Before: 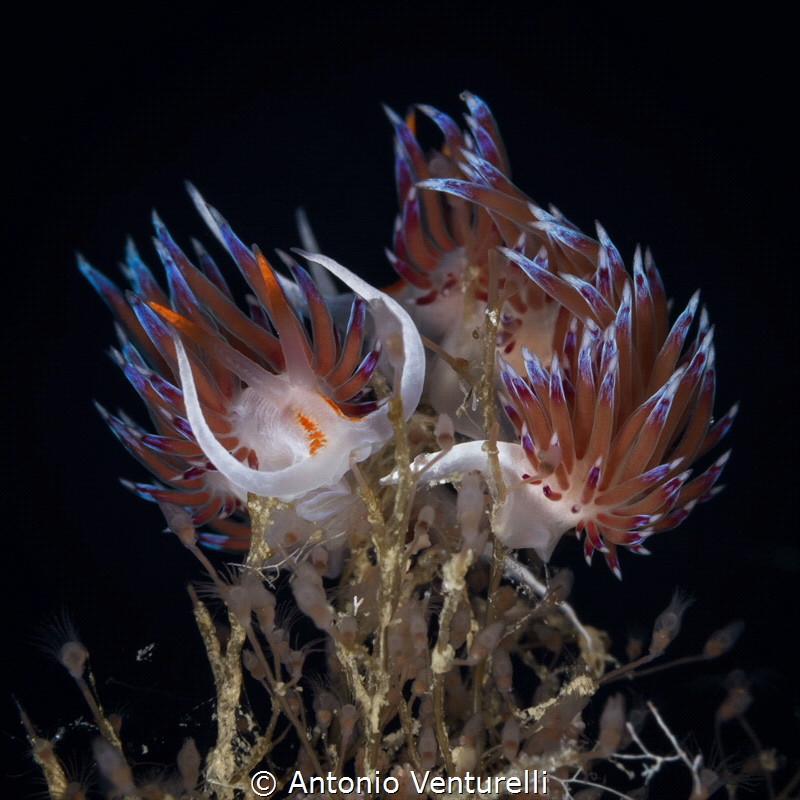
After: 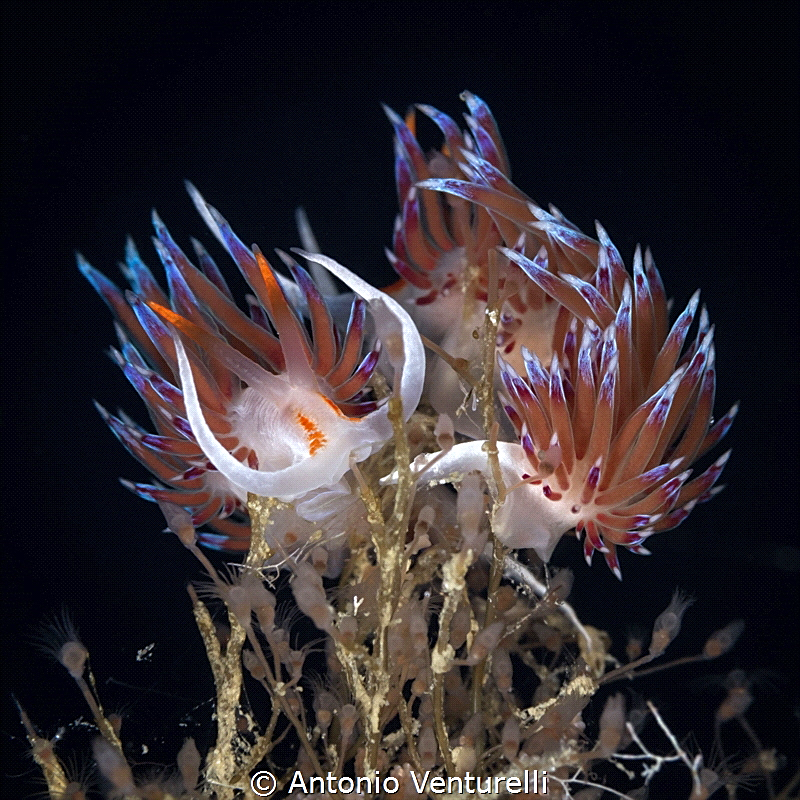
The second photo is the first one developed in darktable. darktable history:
exposure: exposure 0.64 EV, compensate exposure bias true, compensate highlight preservation false
shadows and highlights: shadows 24.91, white point adjustment -2.83, highlights -29.91, highlights color adjustment 89.71%
sharpen: on, module defaults
